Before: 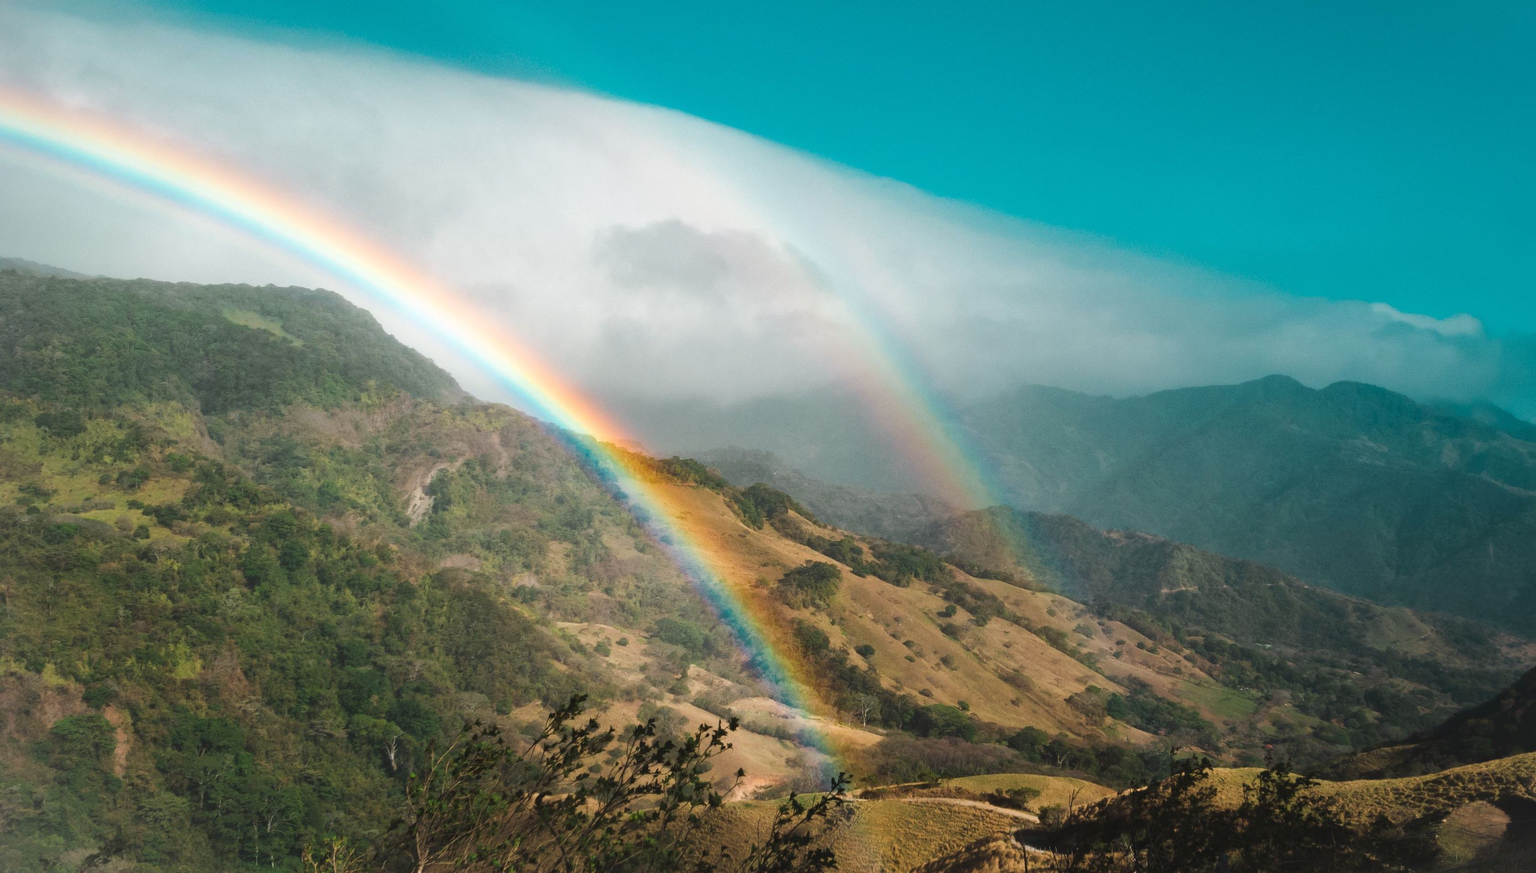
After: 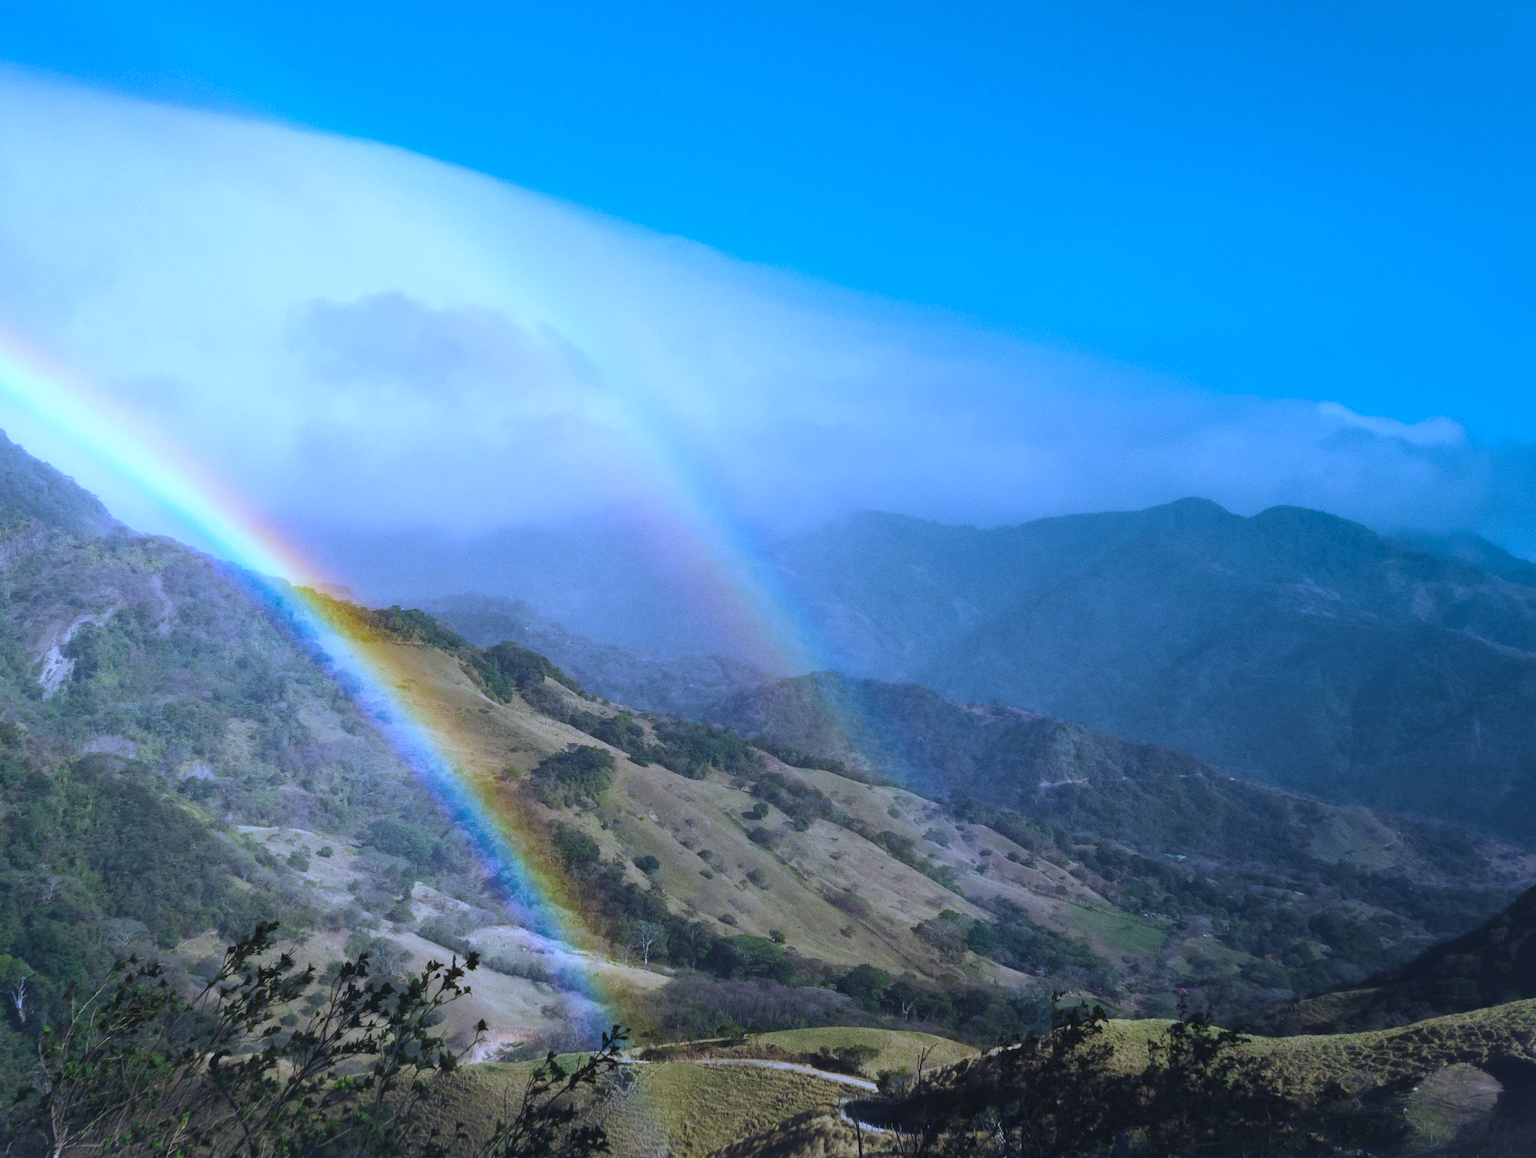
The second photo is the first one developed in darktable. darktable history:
crop and rotate: left 24.6%
white balance: red 0.766, blue 1.537
